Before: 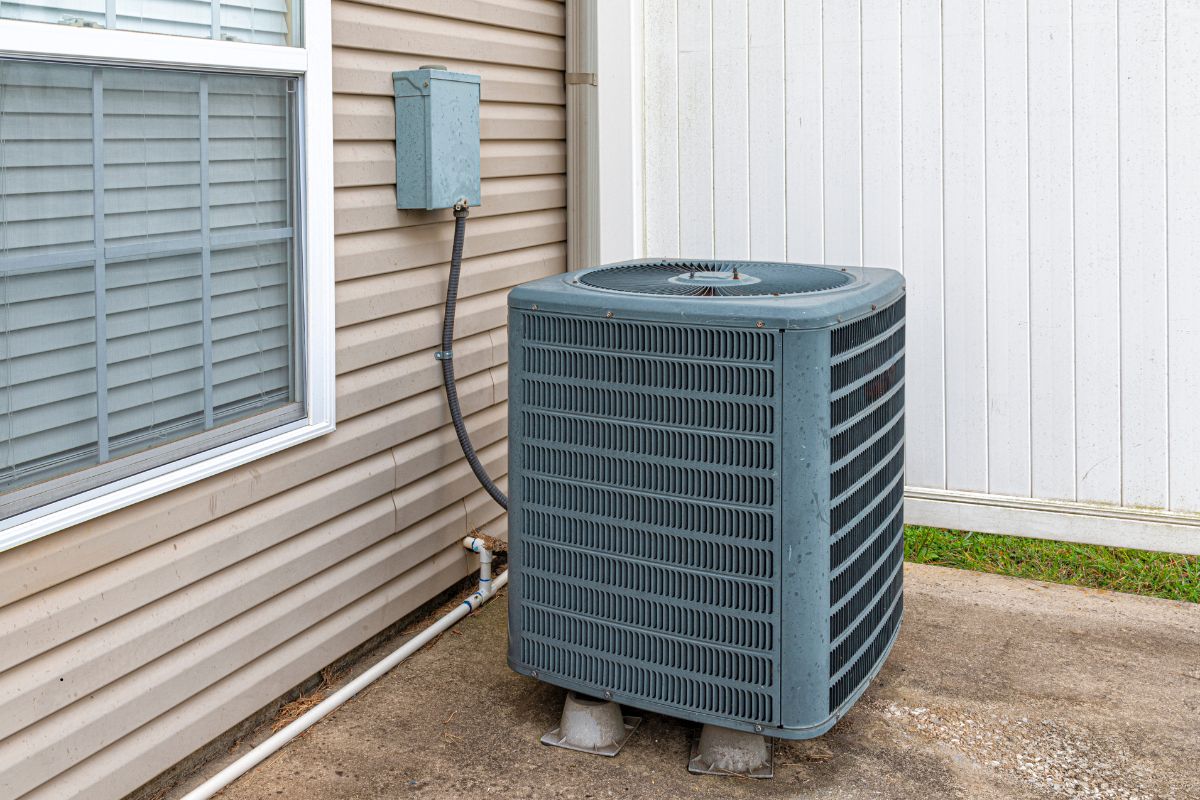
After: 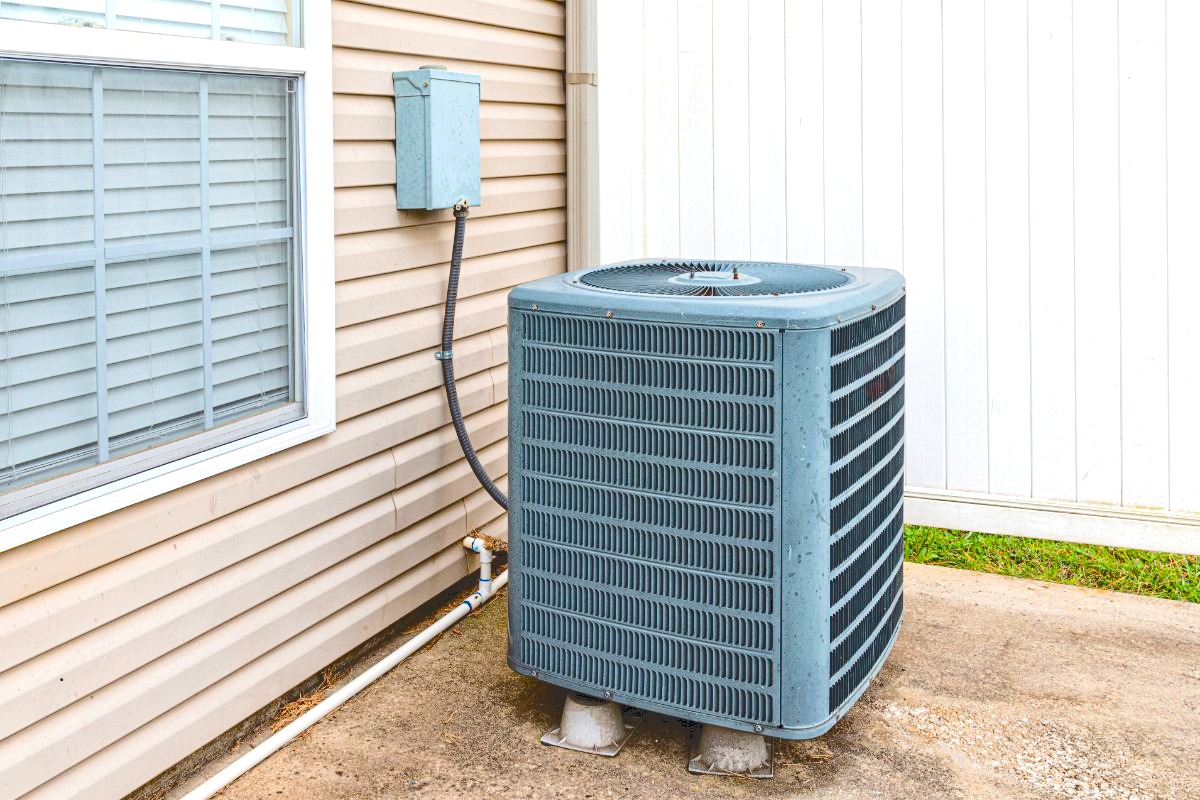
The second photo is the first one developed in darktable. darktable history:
tone curve: curves: ch0 [(0, 0) (0.003, 0.172) (0.011, 0.177) (0.025, 0.177) (0.044, 0.177) (0.069, 0.178) (0.1, 0.181) (0.136, 0.19) (0.177, 0.208) (0.224, 0.226) (0.277, 0.274) (0.335, 0.338) (0.399, 0.43) (0.468, 0.535) (0.543, 0.635) (0.623, 0.726) (0.709, 0.815) (0.801, 0.882) (0.898, 0.936) (1, 1)], color space Lab, independent channels, preserve colors none
color balance rgb: perceptual saturation grading › global saturation 20%, perceptual saturation grading › highlights -24.845%, perceptual saturation grading › shadows 50.031%, perceptual brilliance grading › global brilliance 9.585%, perceptual brilliance grading › shadows 15.408%
